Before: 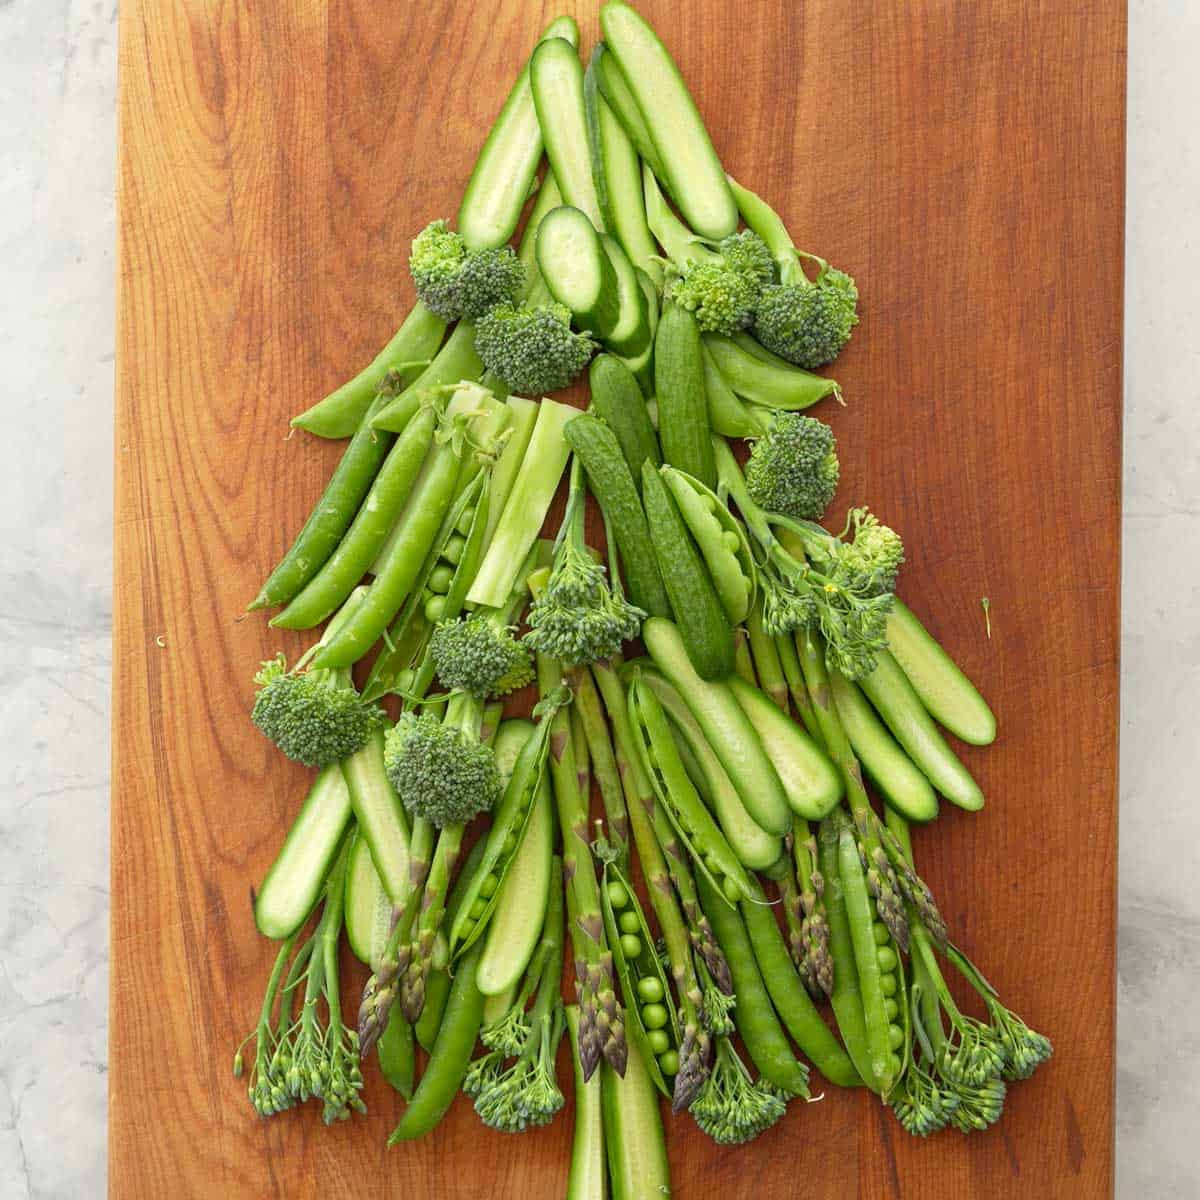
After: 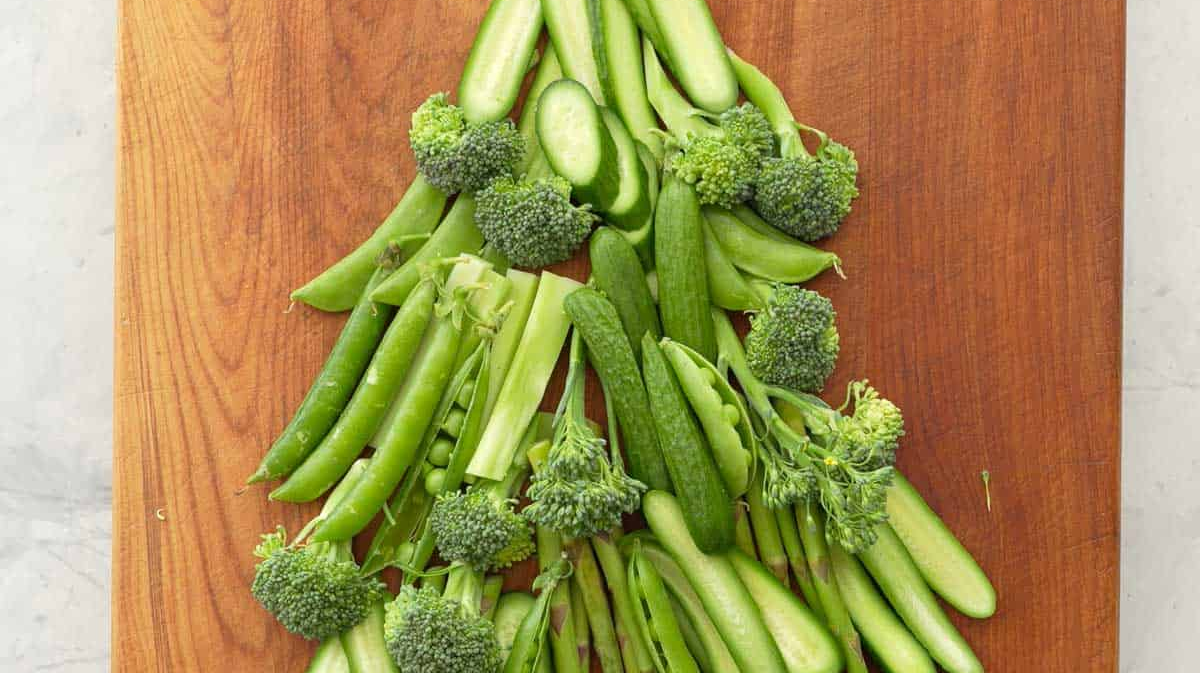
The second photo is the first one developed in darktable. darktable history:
crop and rotate: top 10.605%, bottom 33.274%
